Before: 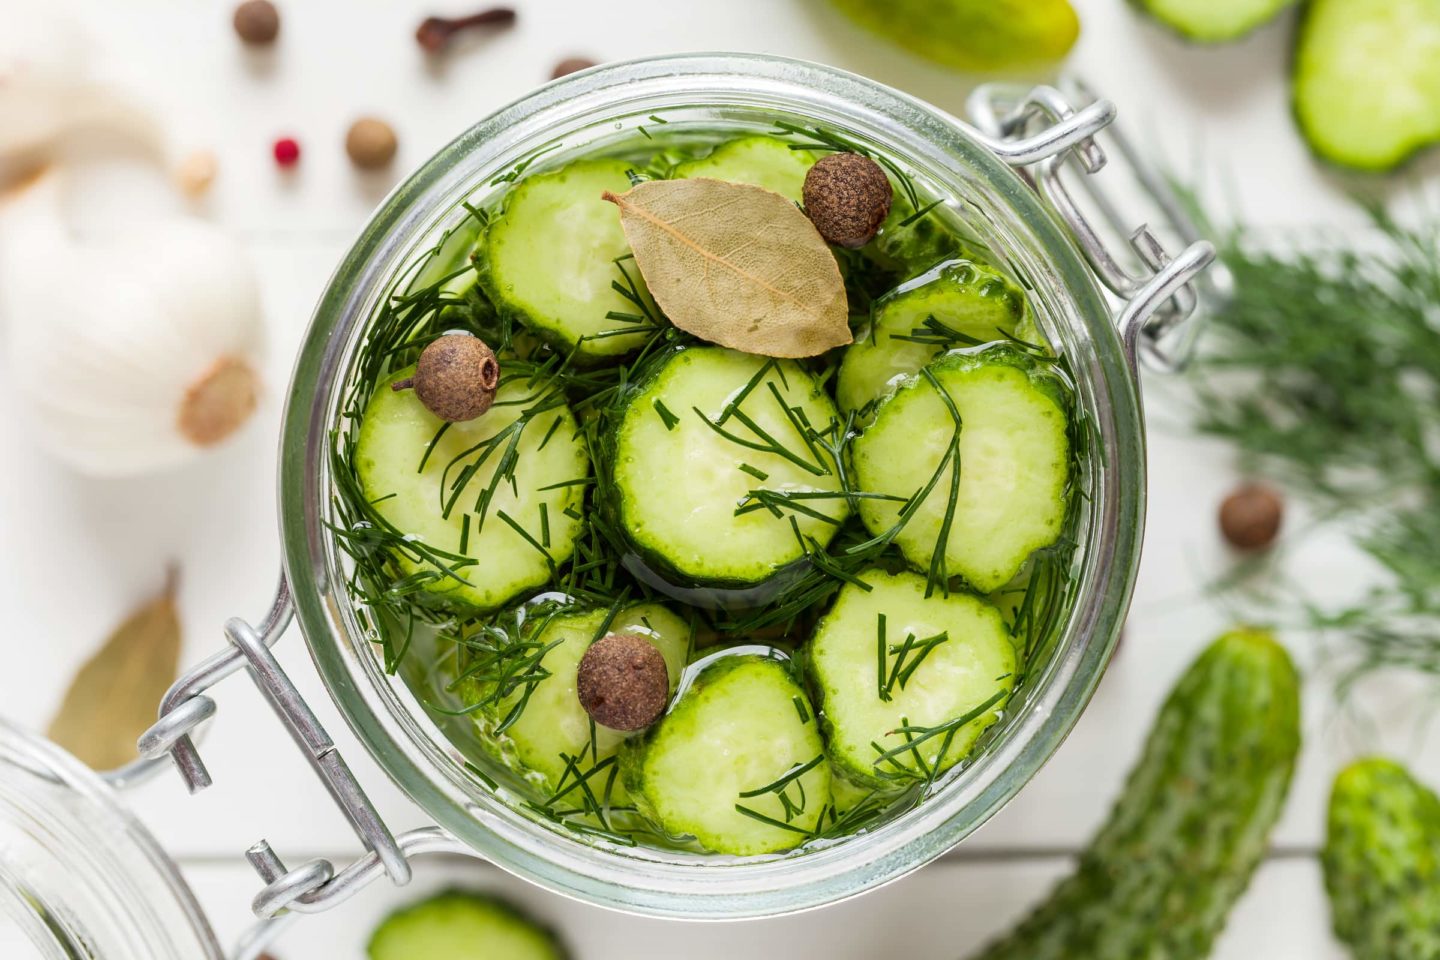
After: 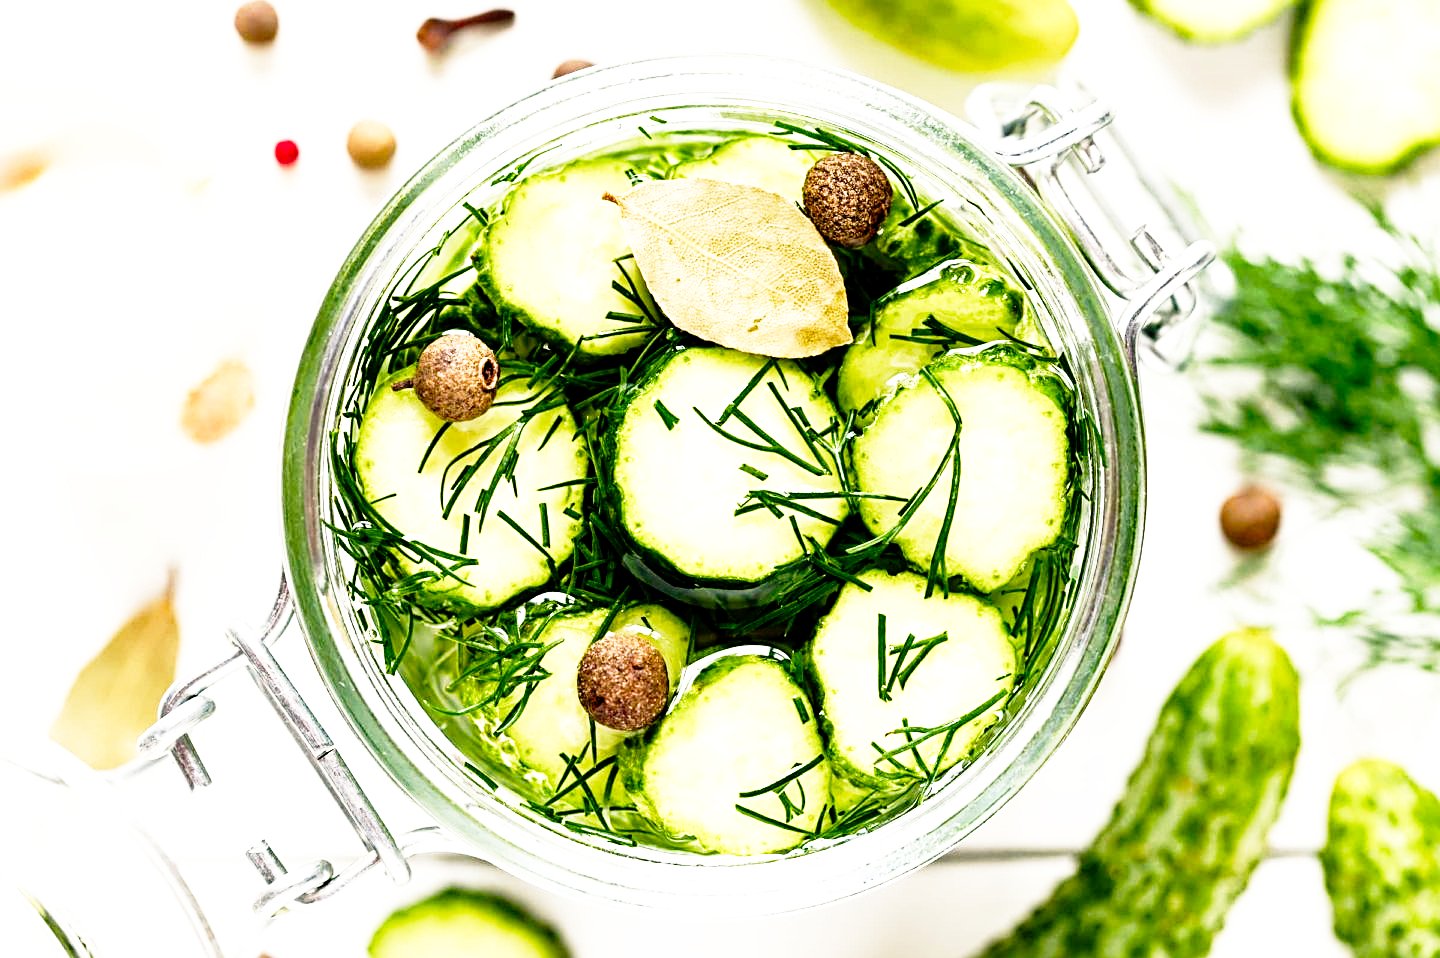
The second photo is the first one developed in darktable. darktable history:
base curve: curves: ch0 [(0, 0) (0.012, 0.01) (0.073, 0.168) (0.31, 0.711) (0.645, 0.957) (1, 1)], preserve colors none
crop: top 0.05%, bottom 0.098%
color balance rgb: shadows lift › chroma 2.79%, shadows lift › hue 190.66°, power › hue 171.85°, highlights gain › chroma 2.16%, highlights gain › hue 75.26°, global offset › luminance -0.51%, perceptual saturation grading › highlights -33.8%, perceptual saturation grading › mid-tones 14.98%, perceptual saturation grading › shadows 48.43%, perceptual brilliance grading › highlights 15.68%, perceptual brilliance grading › mid-tones 6.62%, perceptual brilliance grading › shadows -14.98%, global vibrance 11.32%, contrast 5.05%
sharpen: radius 3.119
